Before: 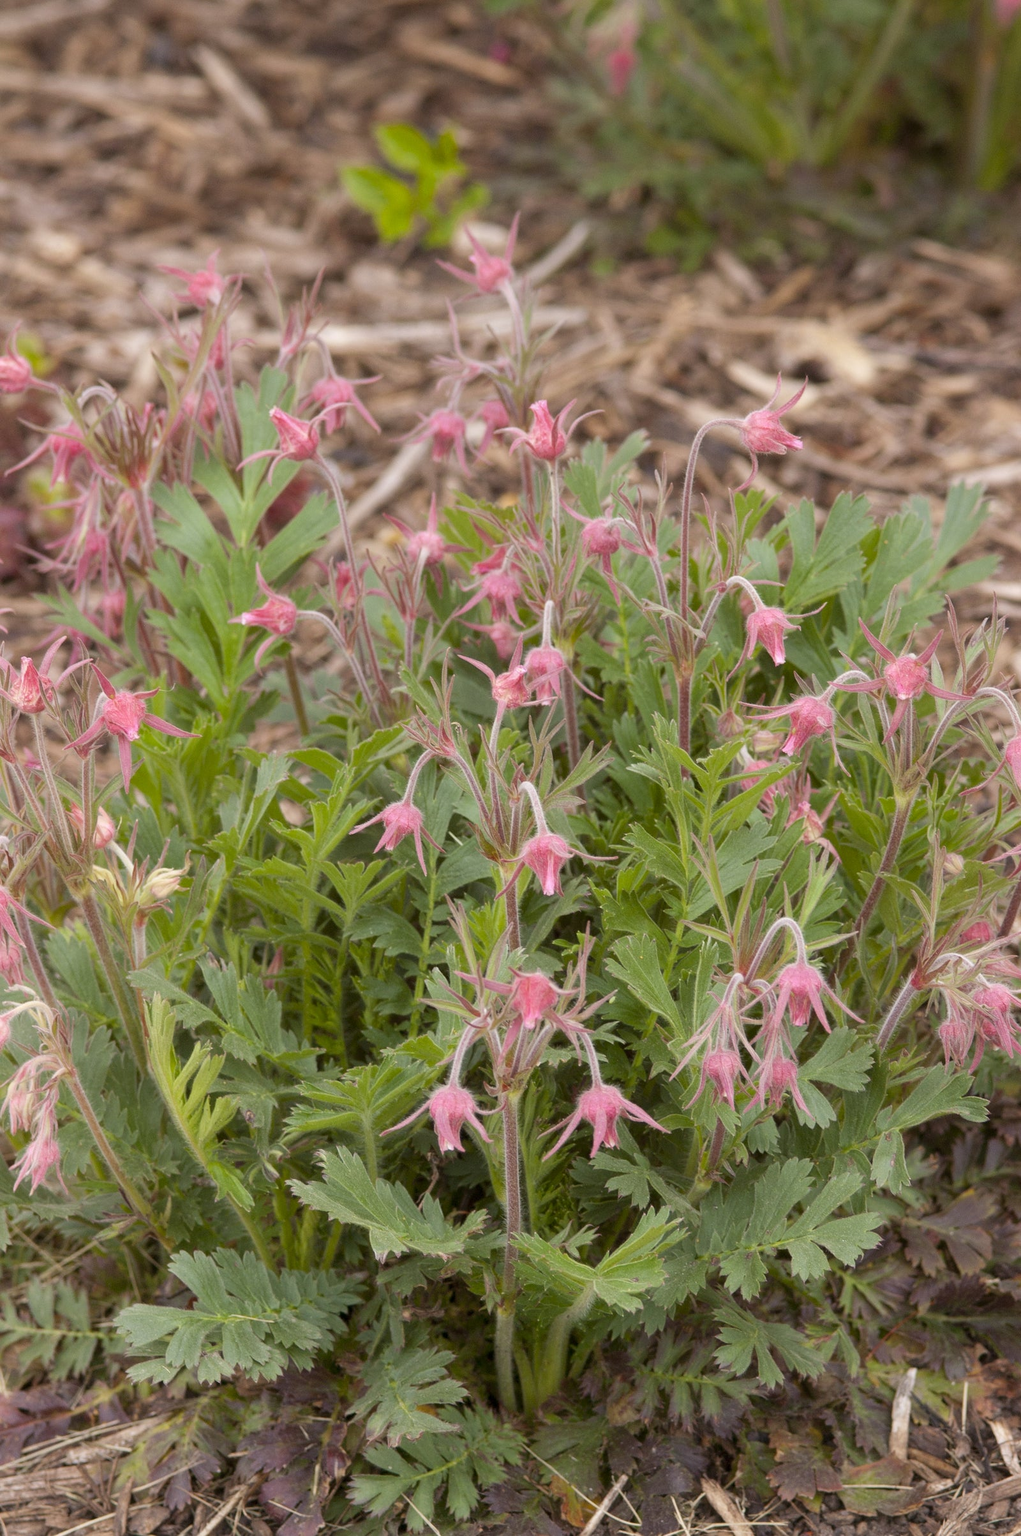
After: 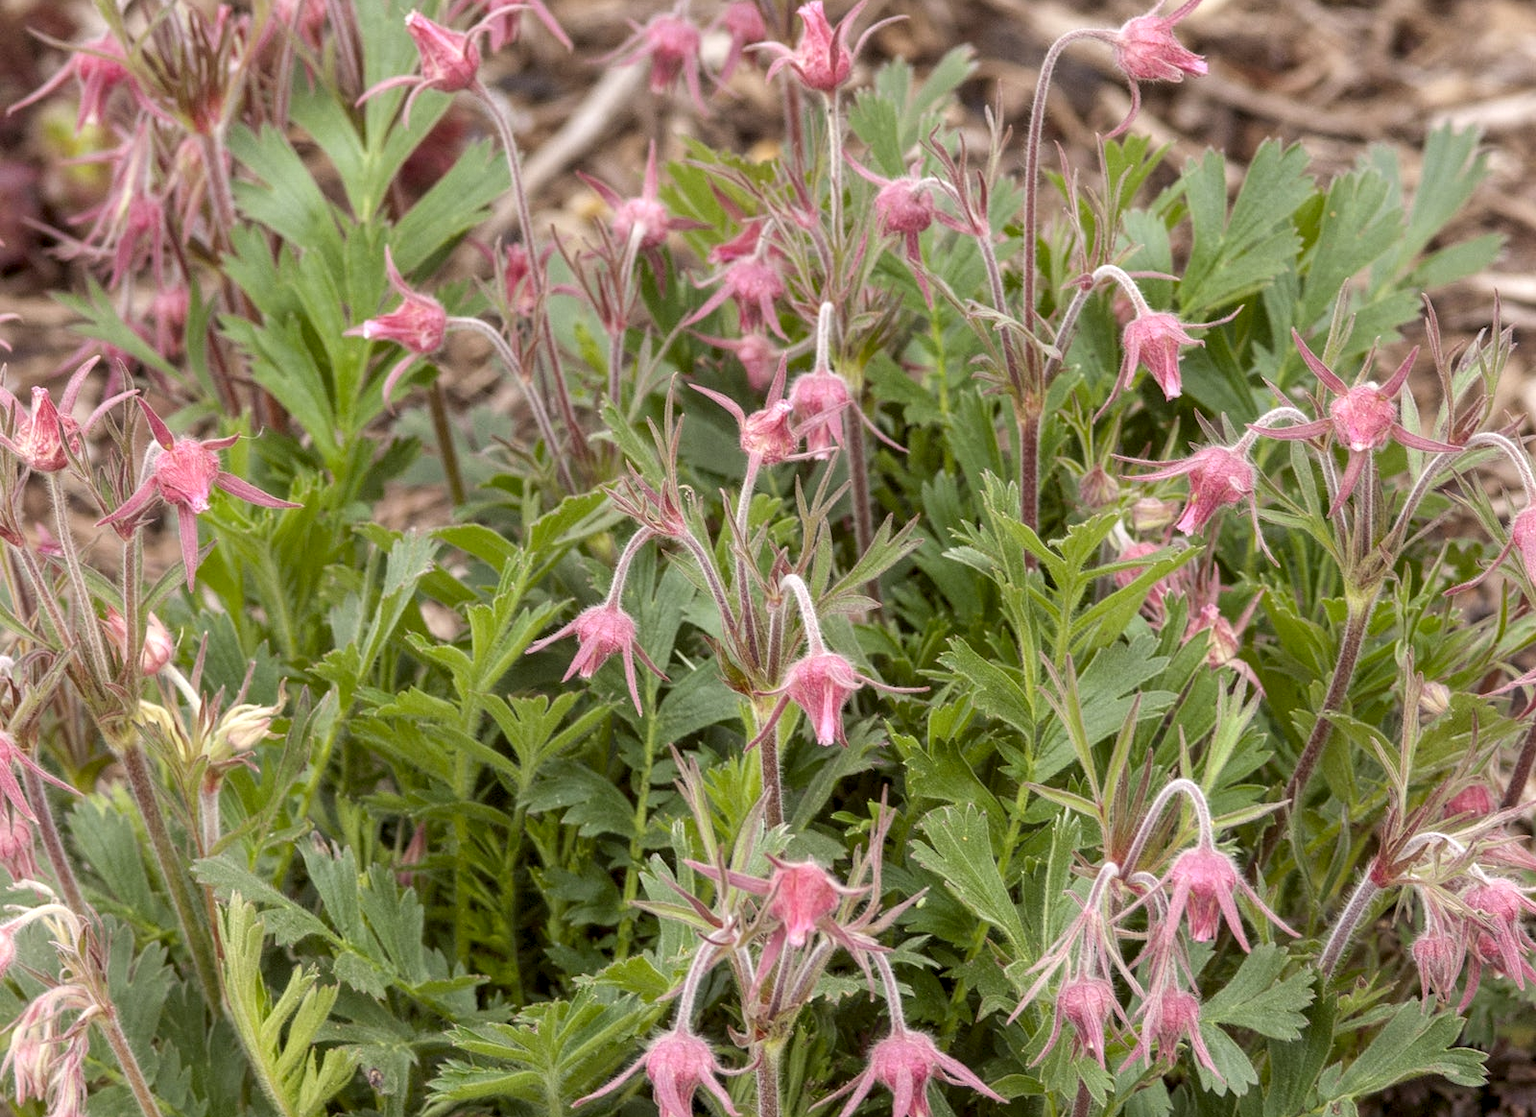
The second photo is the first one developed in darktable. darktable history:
local contrast: highlights 20%, detail 150%
crop and rotate: top 26.056%, bottom 25.543%
